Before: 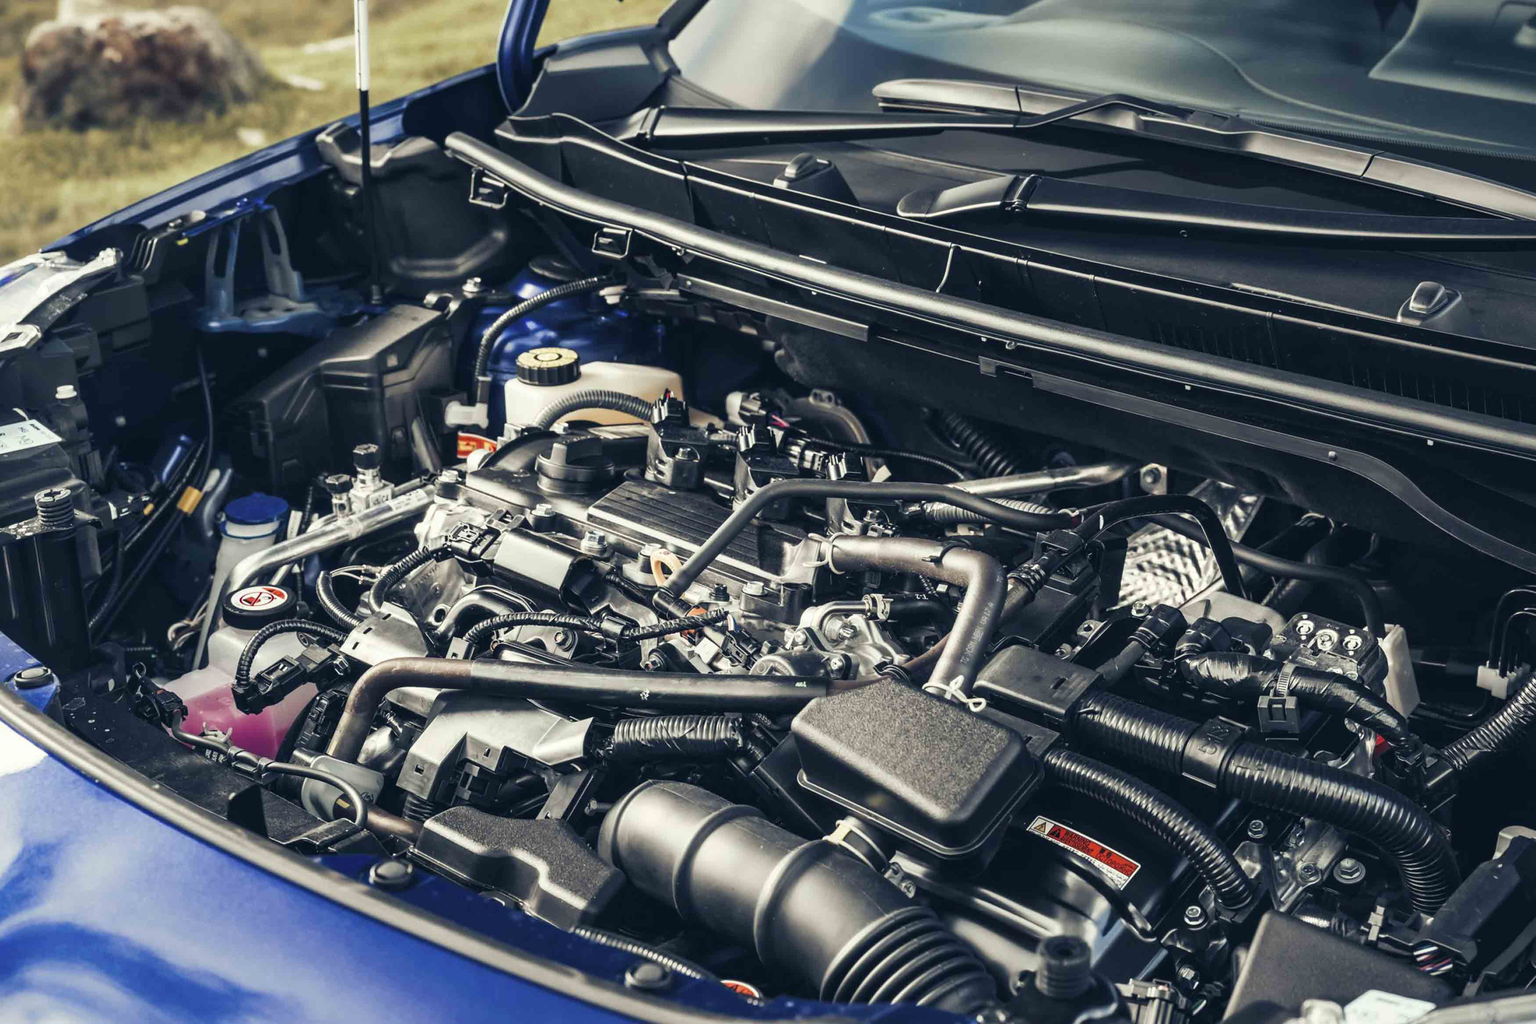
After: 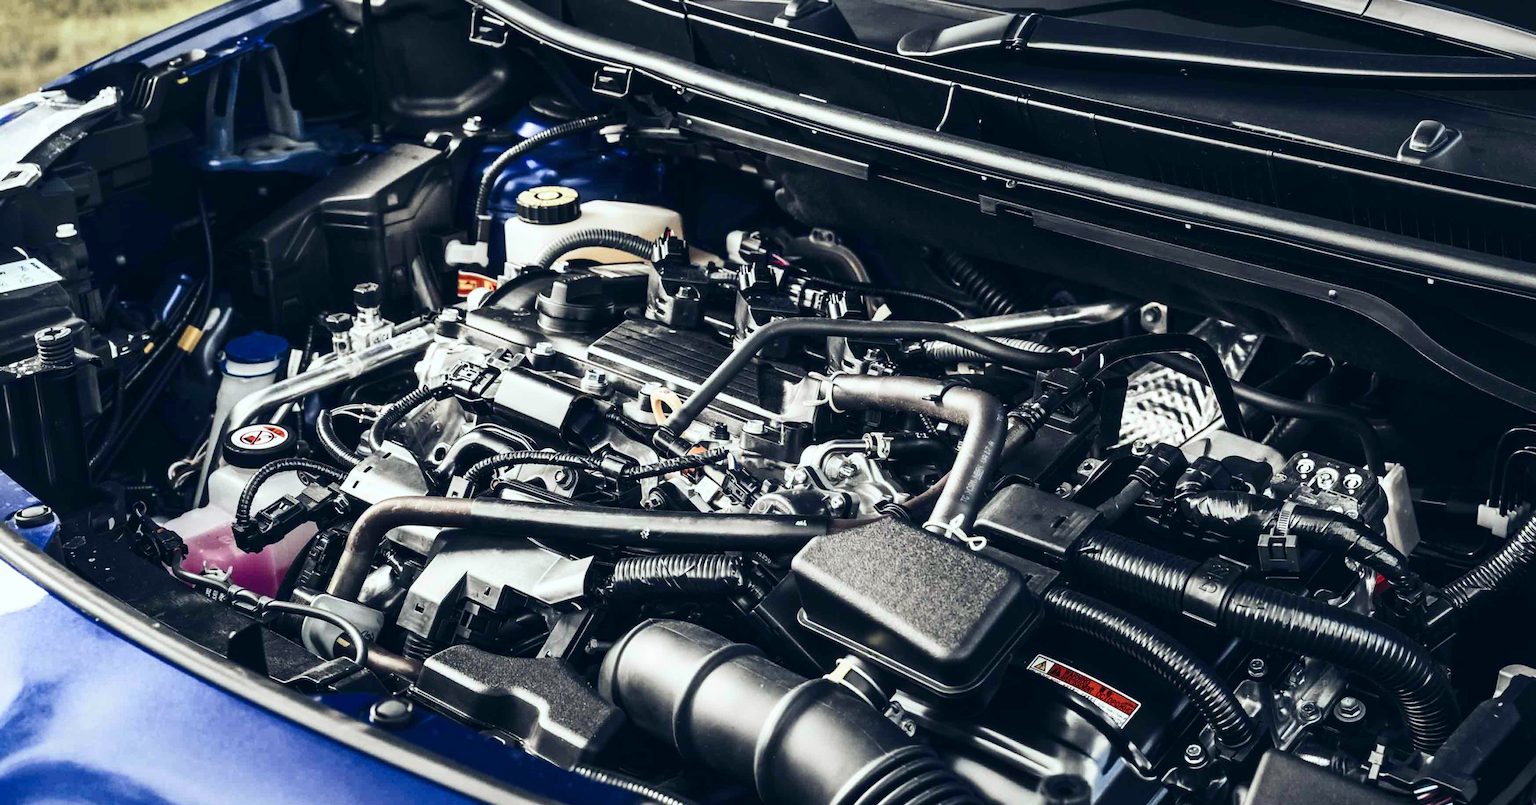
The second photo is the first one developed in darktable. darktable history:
contrast brightness saturation: contrast 0.28
crop and rotate: top 15.774%, bottom 5.506%
white balance: red 0.967, blue 1.049
